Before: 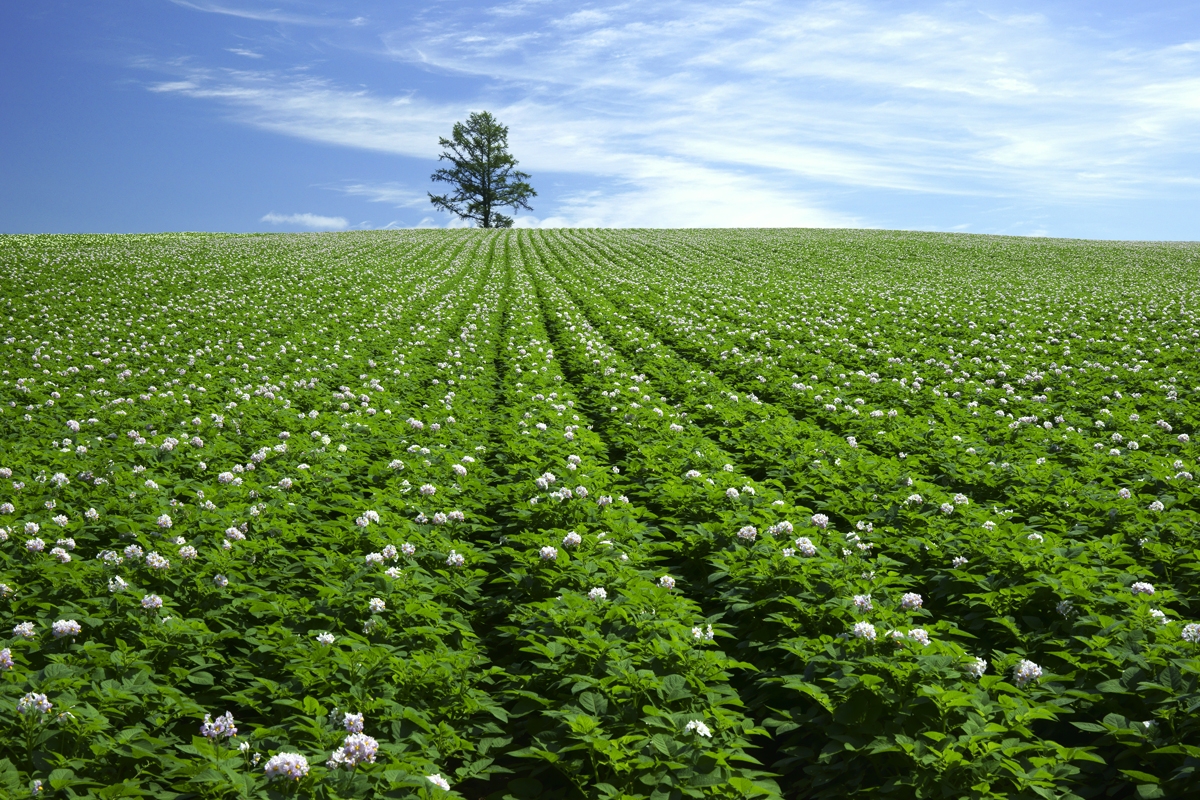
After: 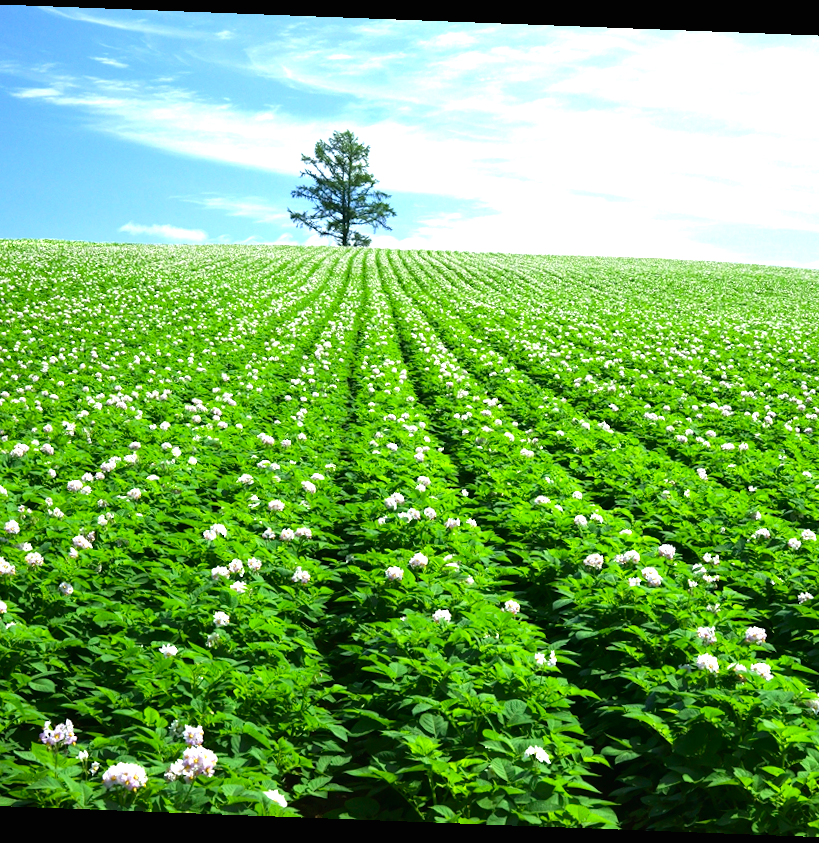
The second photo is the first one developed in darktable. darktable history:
rotate and perspective: rotation 2.17°, automatic cropping off
crop and rotate: left 13.342%, right 19.991%
exposure: black level correction 0, exposure 1.1 EV, compensate exposure bias true, compensate highlight preservation false
